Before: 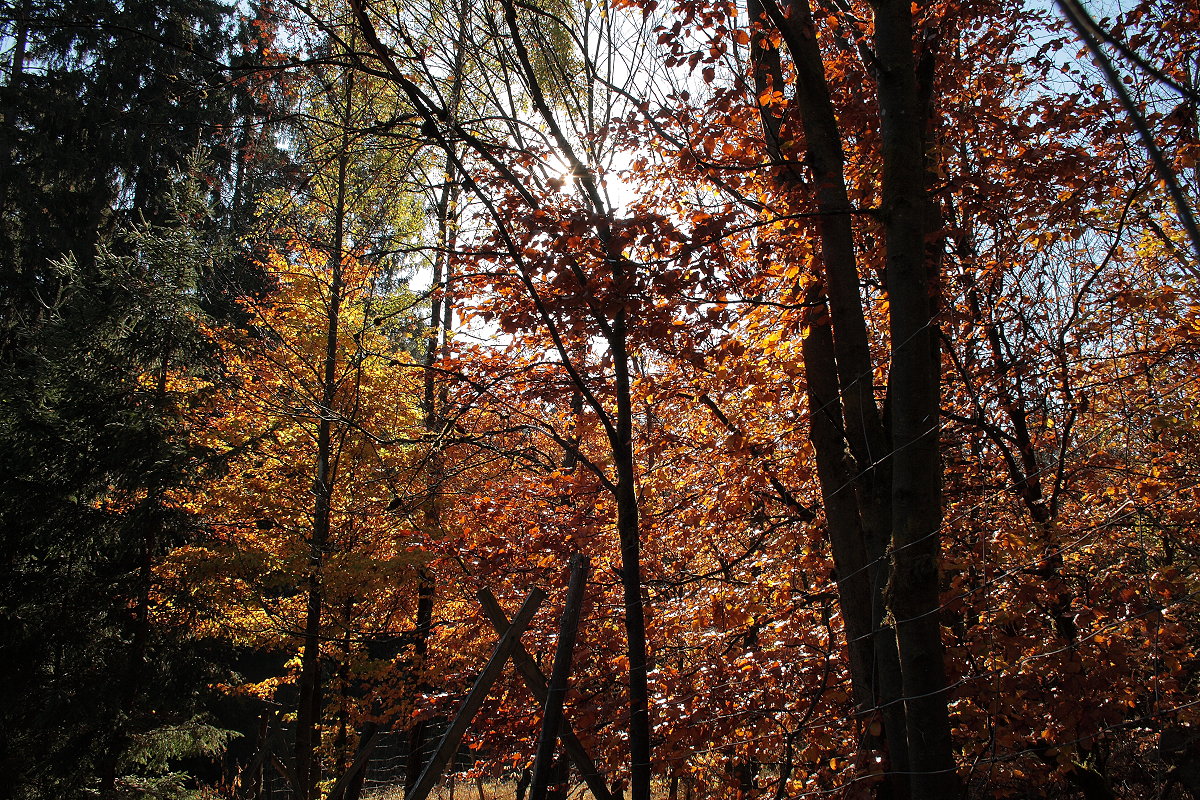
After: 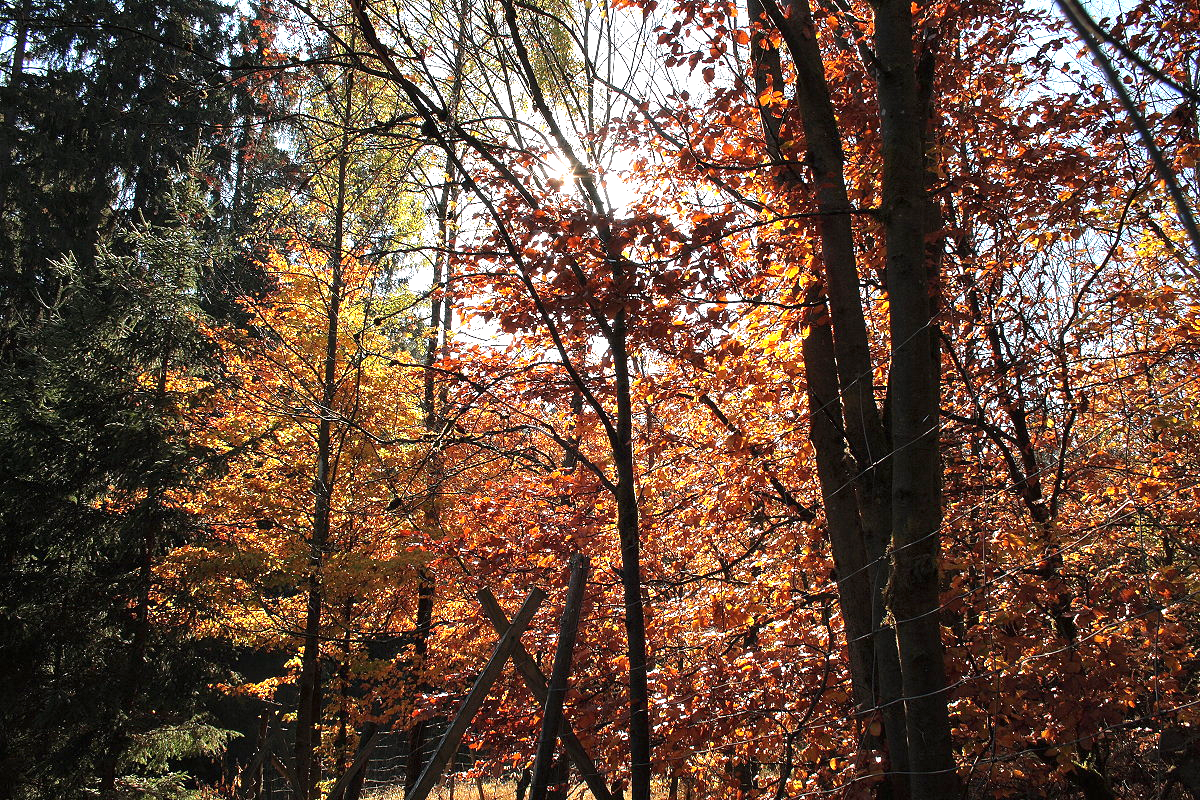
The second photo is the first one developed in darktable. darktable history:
exposure: black level correction 0, exposure 1.099 EV, compensate highlight preservation false
